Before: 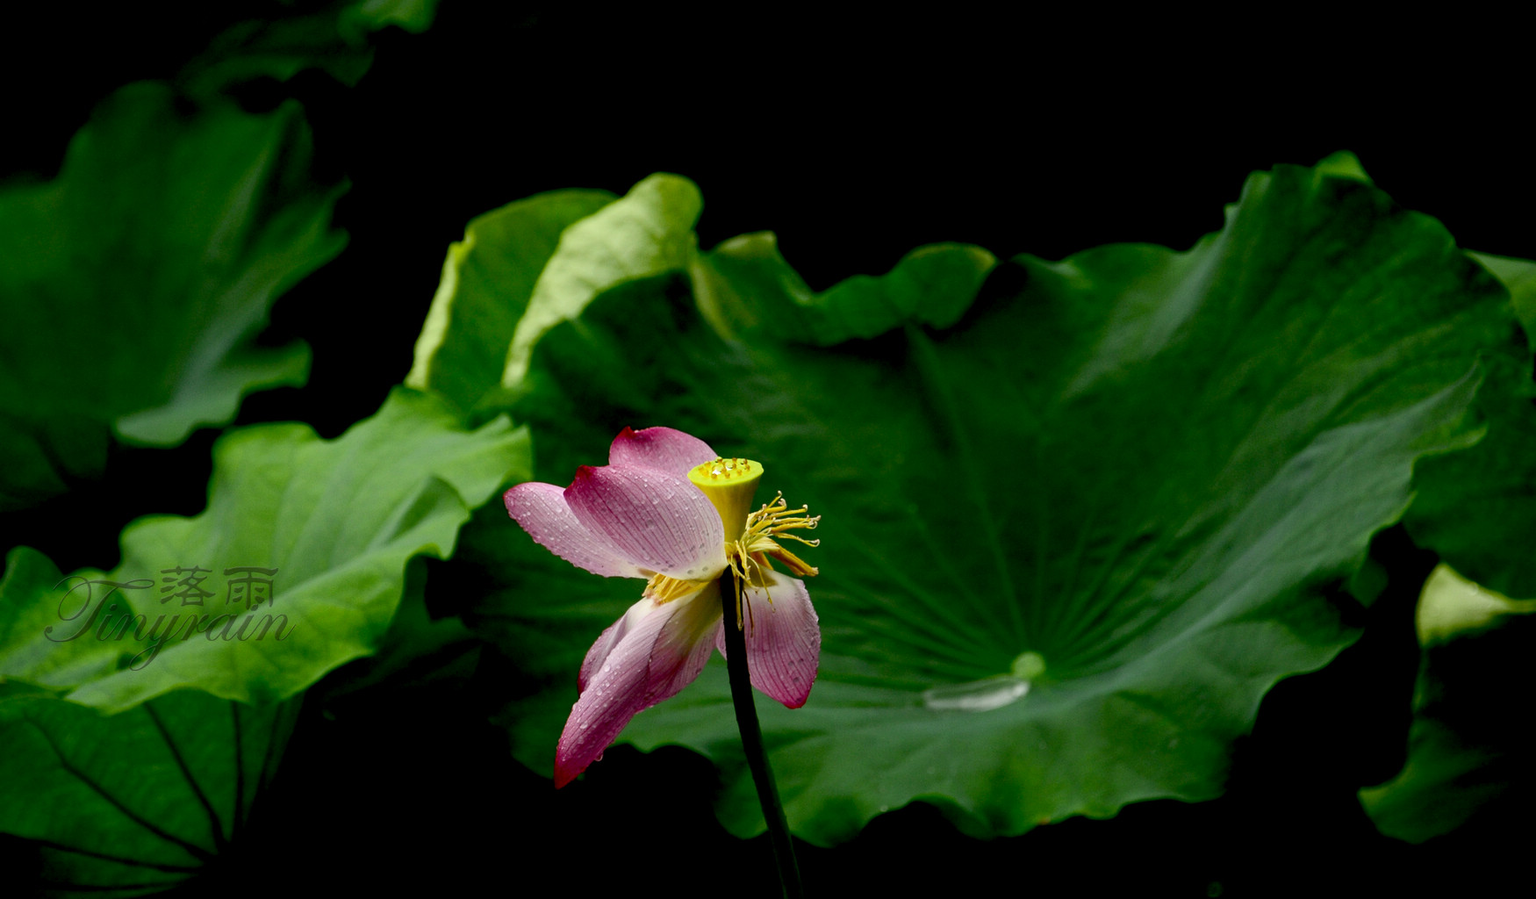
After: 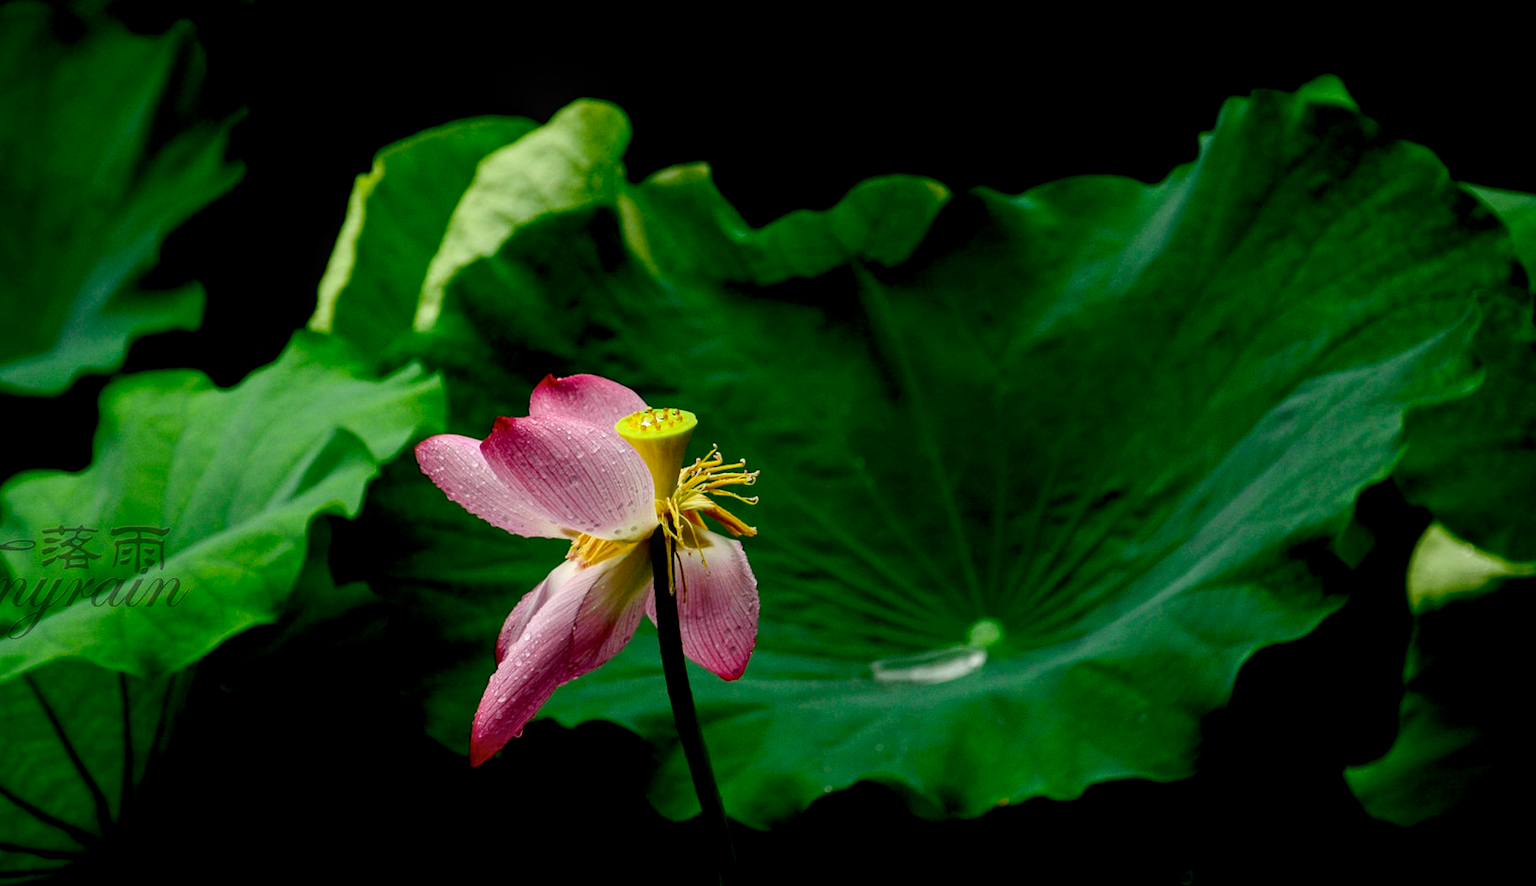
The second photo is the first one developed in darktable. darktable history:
local contrast: on, module defaults
crop and rotate: left 7.957%, top 9.192%
